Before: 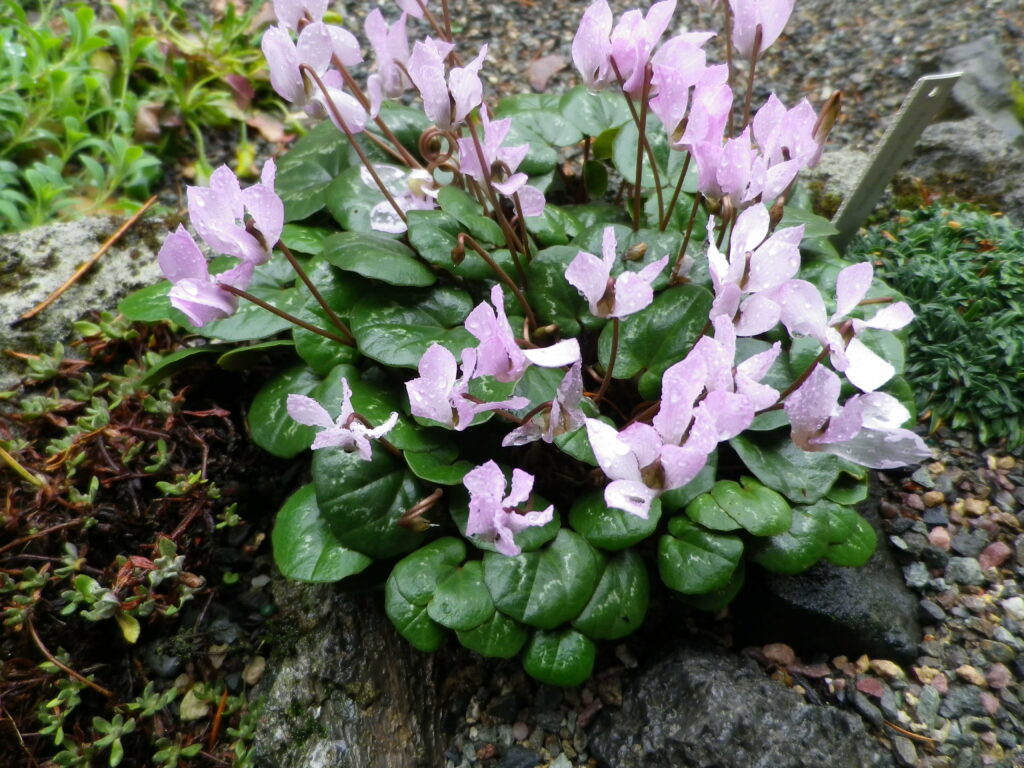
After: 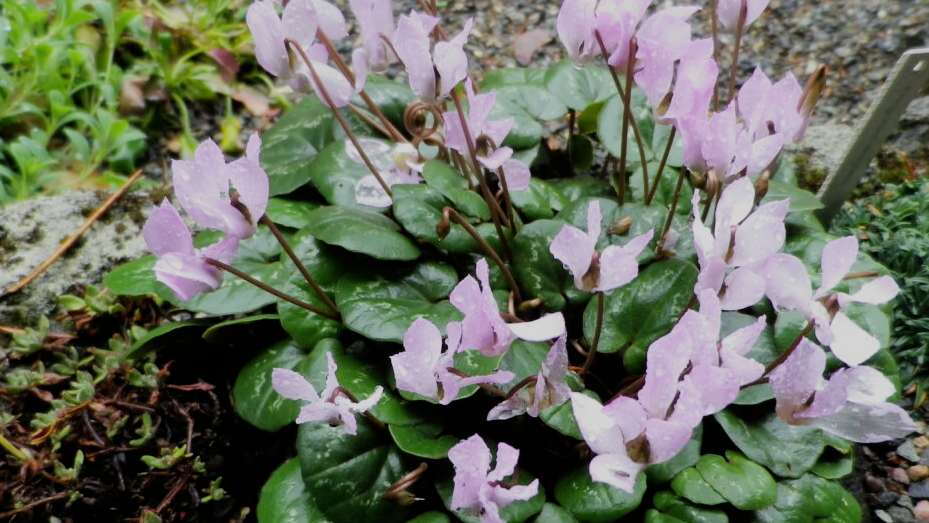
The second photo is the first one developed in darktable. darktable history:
crop: left 1.537%, top 3.41%, right 7.67%, bottom 28.406%
filmic rgb: black relative exposure -7.65 EV, white relative exposure 4.56 EV, threshold 3.02 EV, hardness 3.61, enable highlight reconstruction true
